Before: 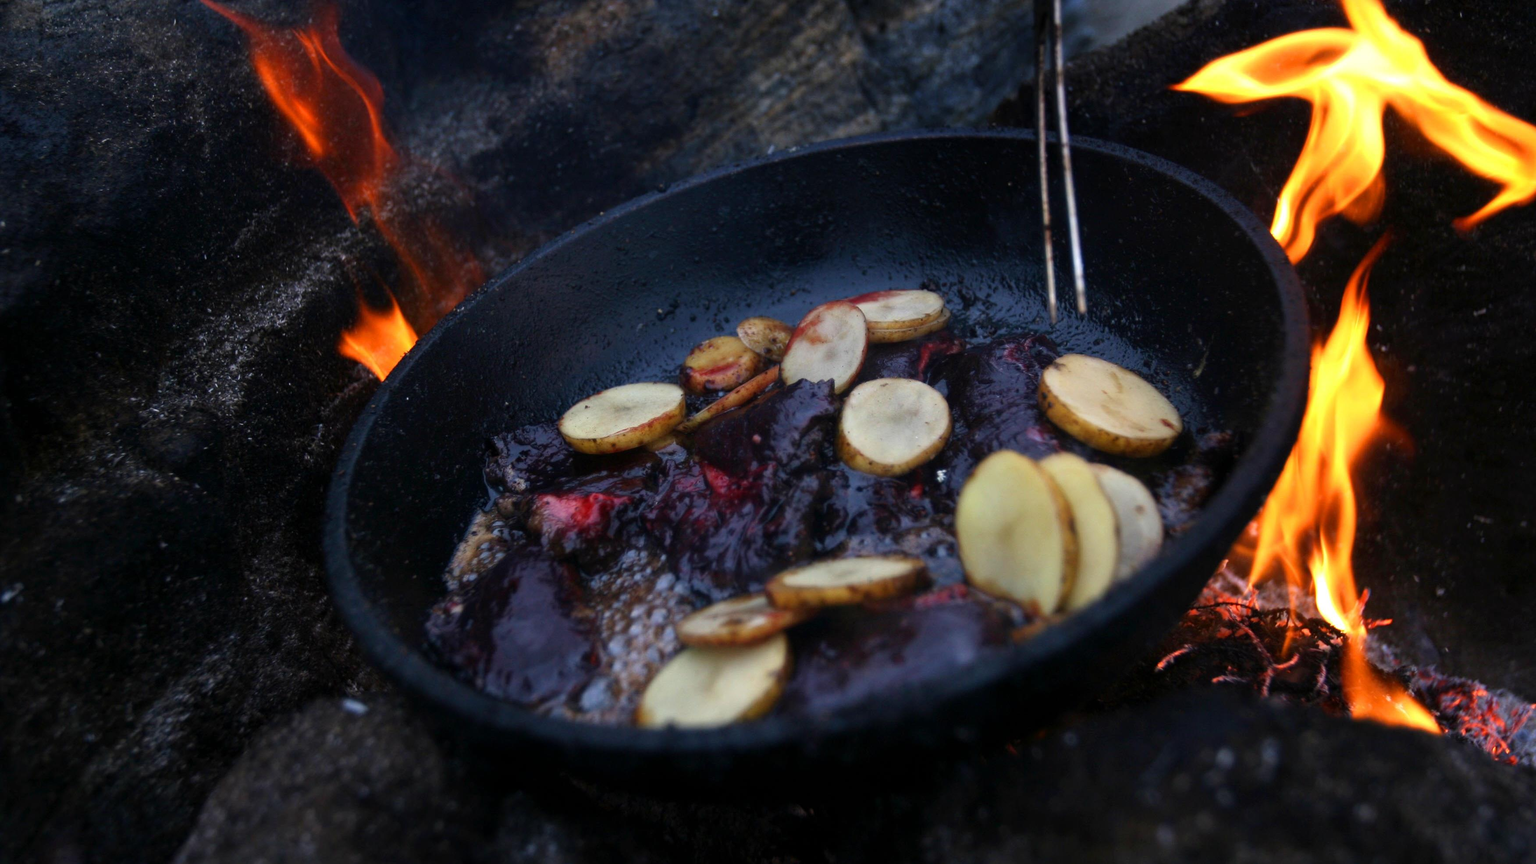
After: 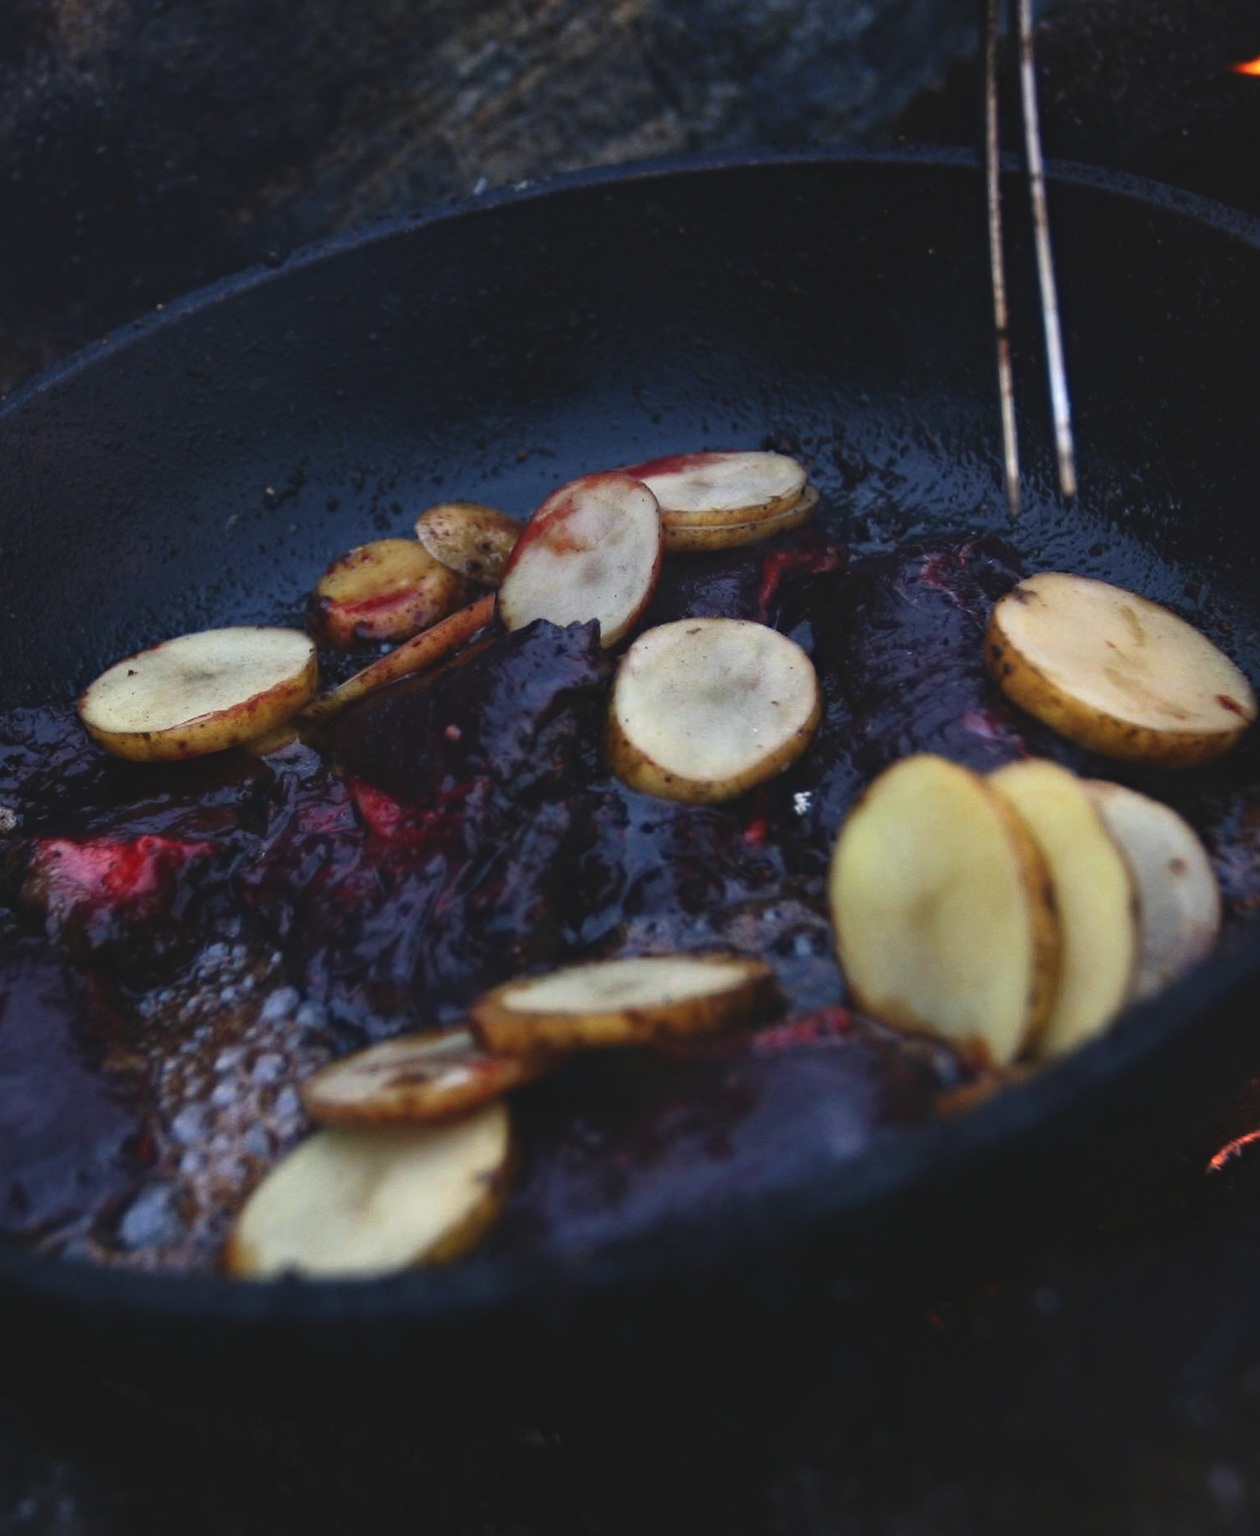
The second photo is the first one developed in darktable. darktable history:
contrast brightness saturation: contrast 0.141
haze removal: compatibility mode true, adaptive false
exposure: black level correction -0.014, exposure -0.189 EV, compensate highlight preservation false
crop: left 33.676%, top 5.945%, right 22.913%
